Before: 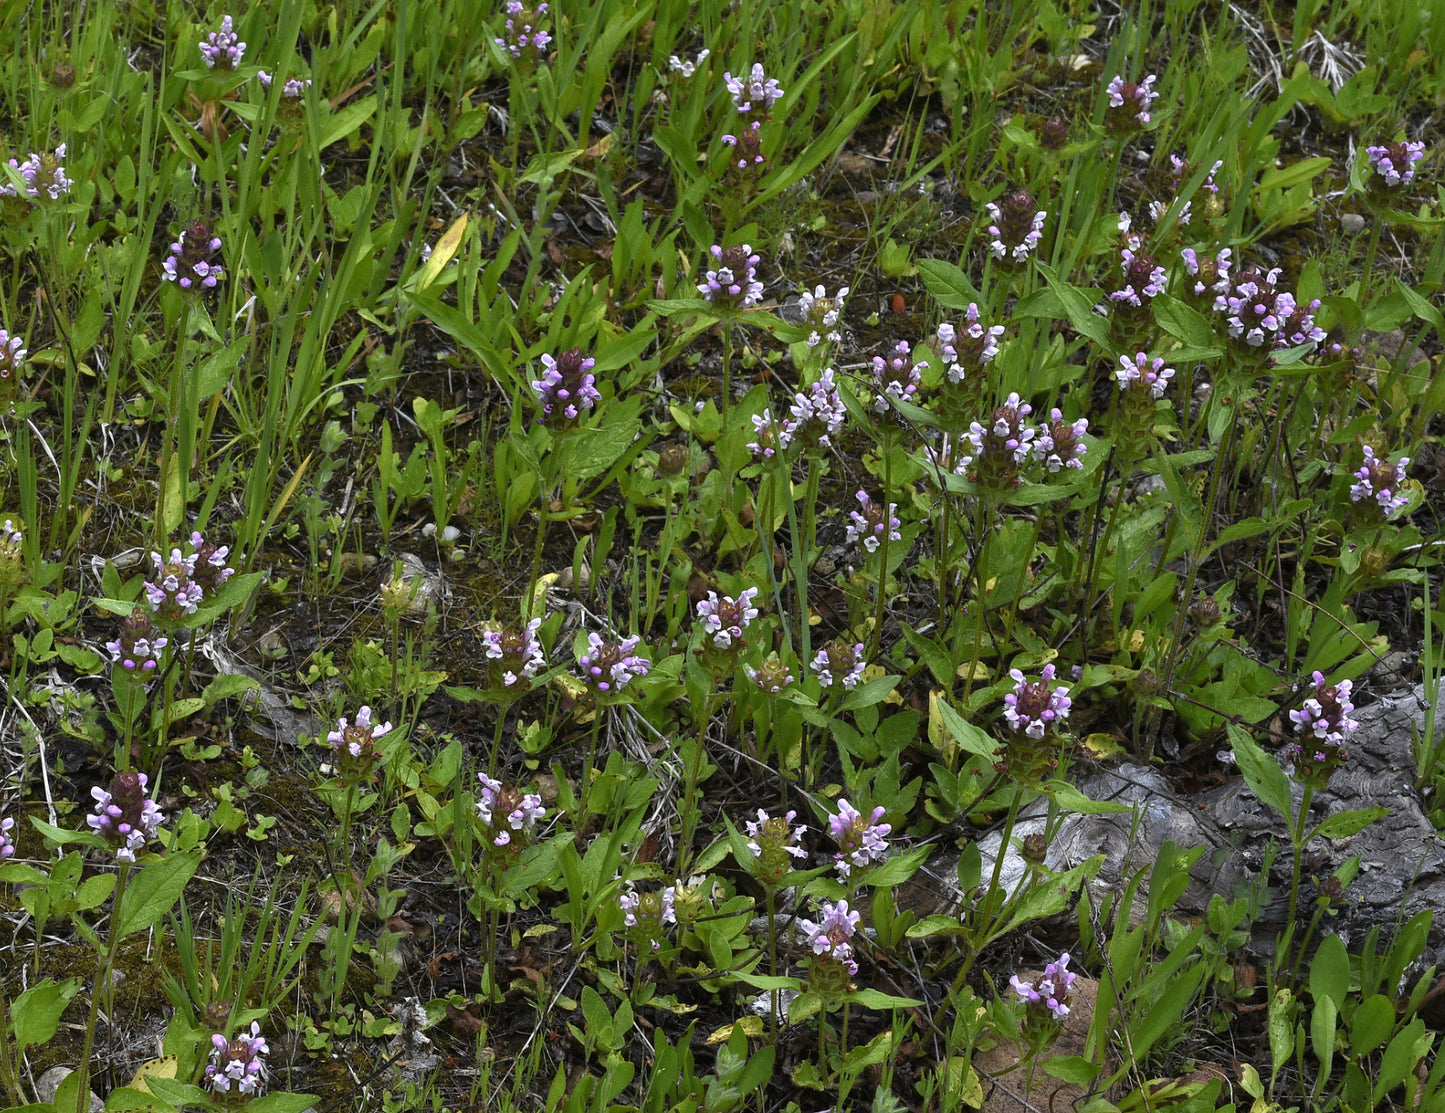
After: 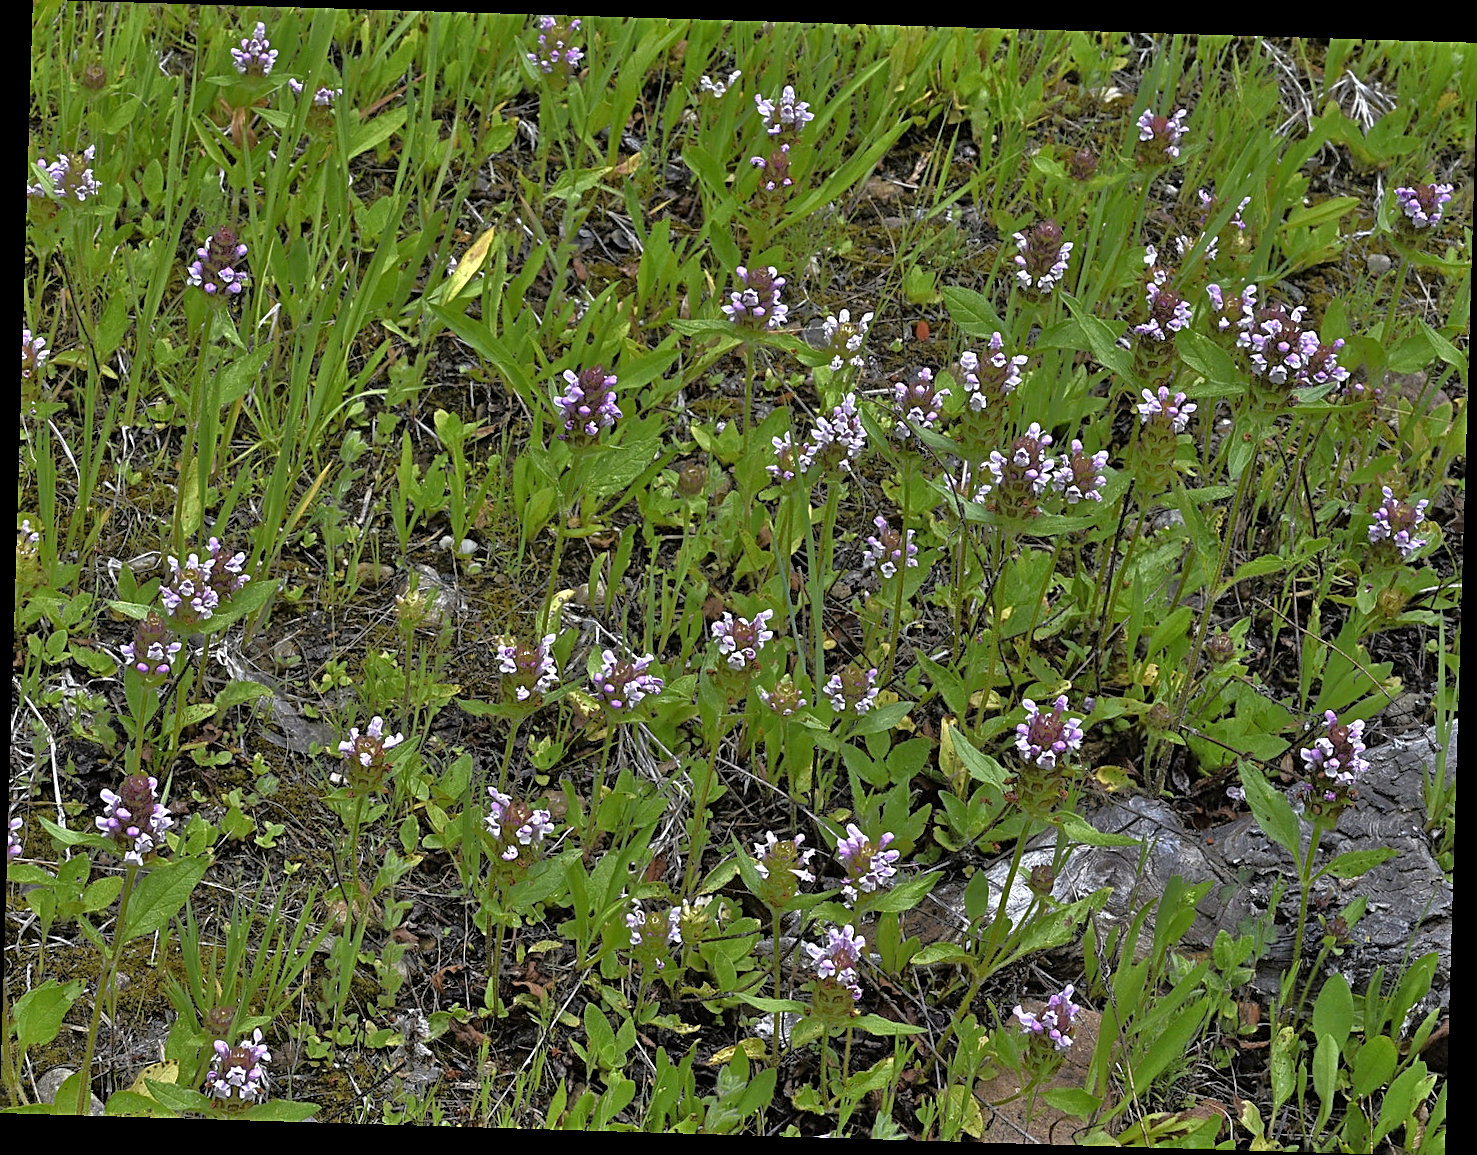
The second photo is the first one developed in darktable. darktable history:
sharpen: radius 2.584, amount 0.688
tone equalizer: -8 EV -0.528 EV, -7 EV -0.319 EV, -6 EV -0.083 EV, -5 EV 0.413 EV, -4 EV 0.985 EV, -3 EV 0.791 EV, -2 EV -0.01 EV, -1 EV 0.14 EV, +0 EV -0.012 EV, smoothing 1
rotate and perspective: rotation 1.72°, automatic cropping off
